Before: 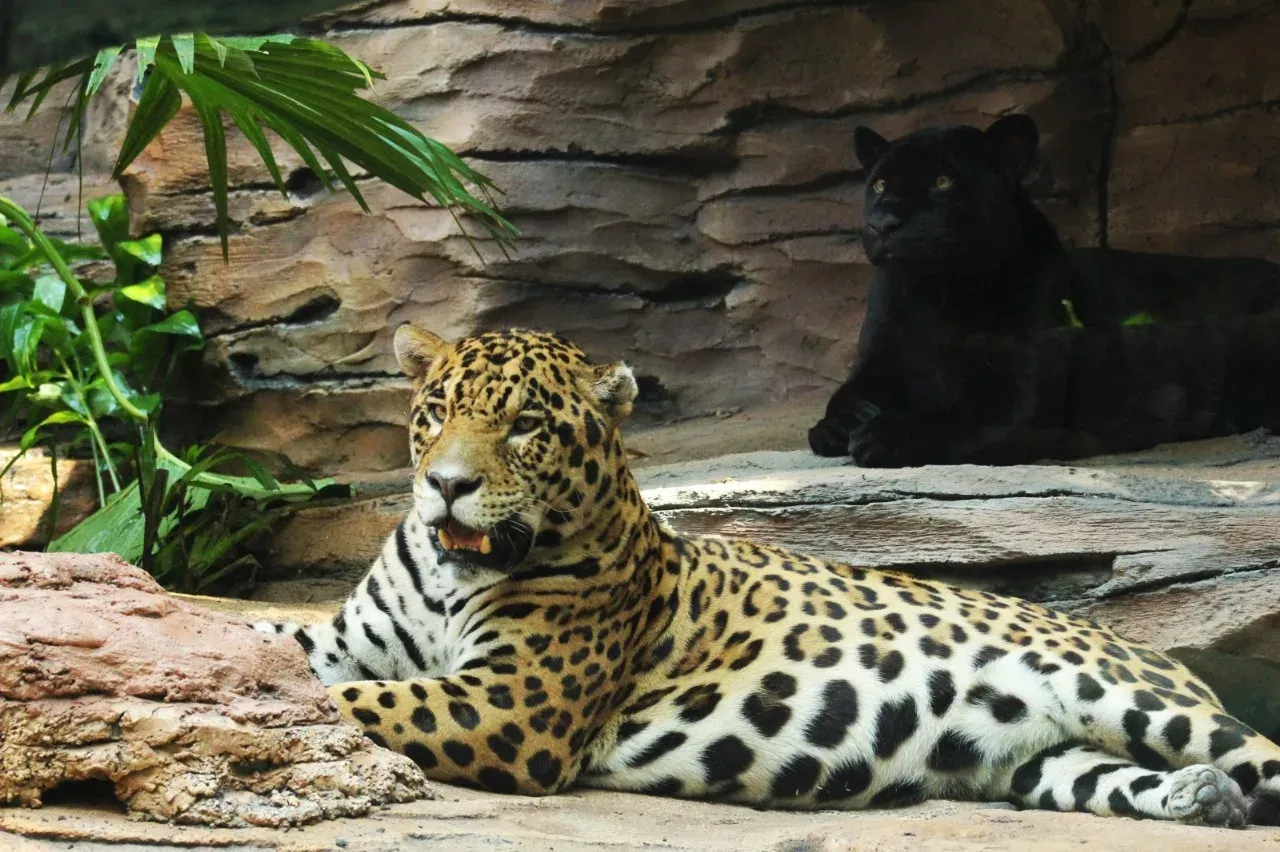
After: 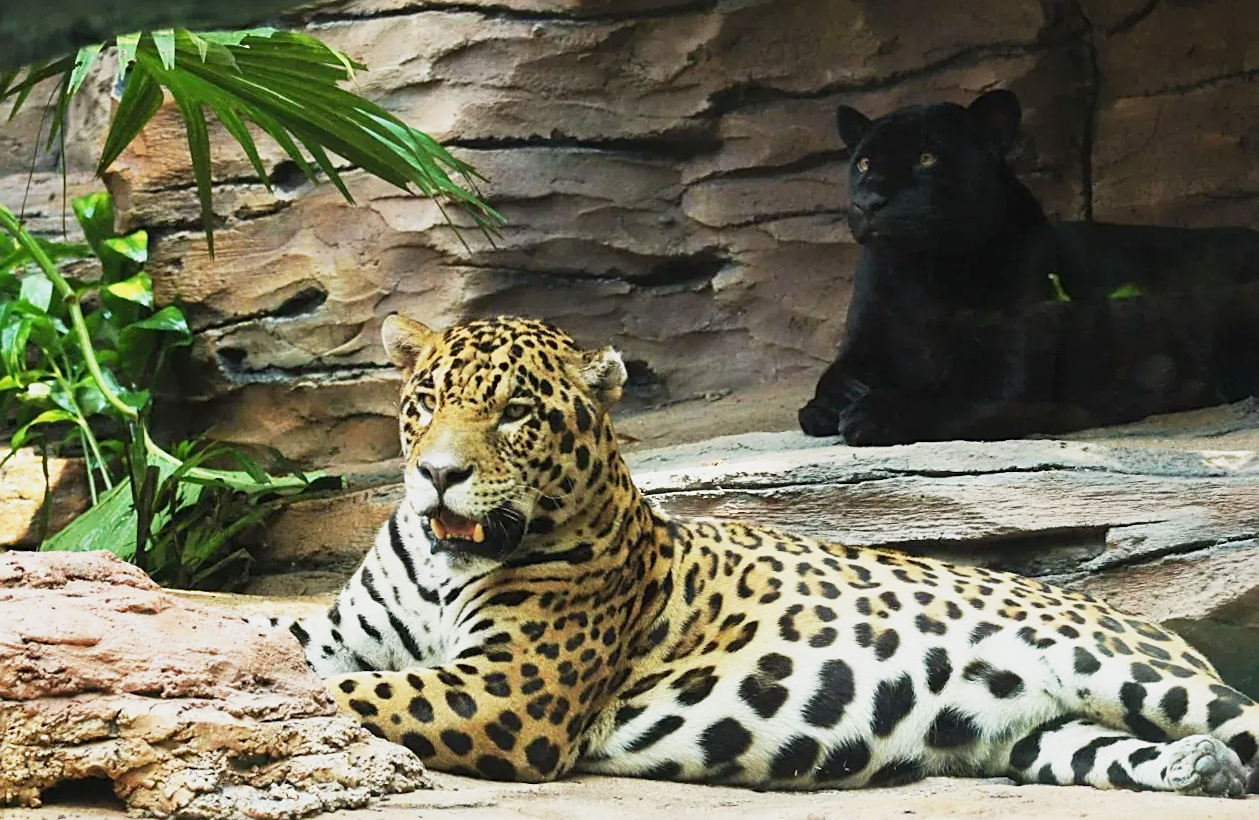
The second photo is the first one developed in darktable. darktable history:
rotate and perspective: rotation -1.42°, crop left 0.016, crop right 0.984, crop top 0.035, crop bottom 0.965
base curve: curves: ch0 [(0, 0) (0.088, 0.125) (0.176, 0.251) (0.354, 0.501) (0.613, 0.749) (1, 0.877)], preserve colors none
color zones: curves: ch0 [(0.068, 0.464) (0.25, 0.5) (0.48, 0.508) (0.75, 0.536) (0.886, 0.476) (0.967, 0.456)]; ch1 [(0.066, 0.456) (0.25, 0.5) (0.616, 0.508) (0.746, 0.56) (0.934, 0.444)]
shadows and highlights: radius 334.93, shadows 63.48, highlights 6.06, compress 87.7%, highlights color adjustment 39.73%, soften with gaussian
sharpen: on, module defaults
